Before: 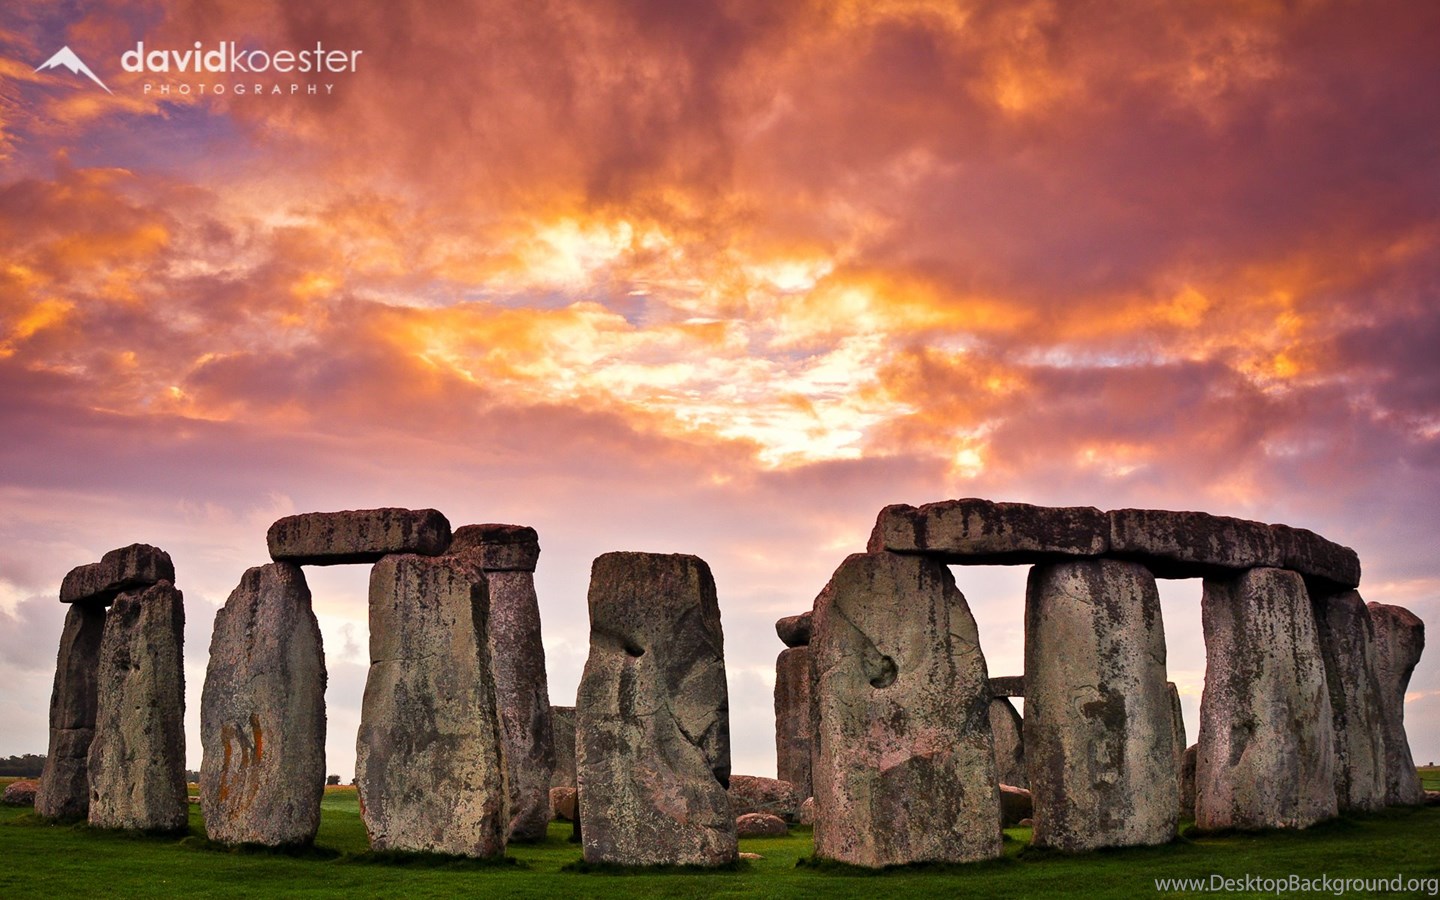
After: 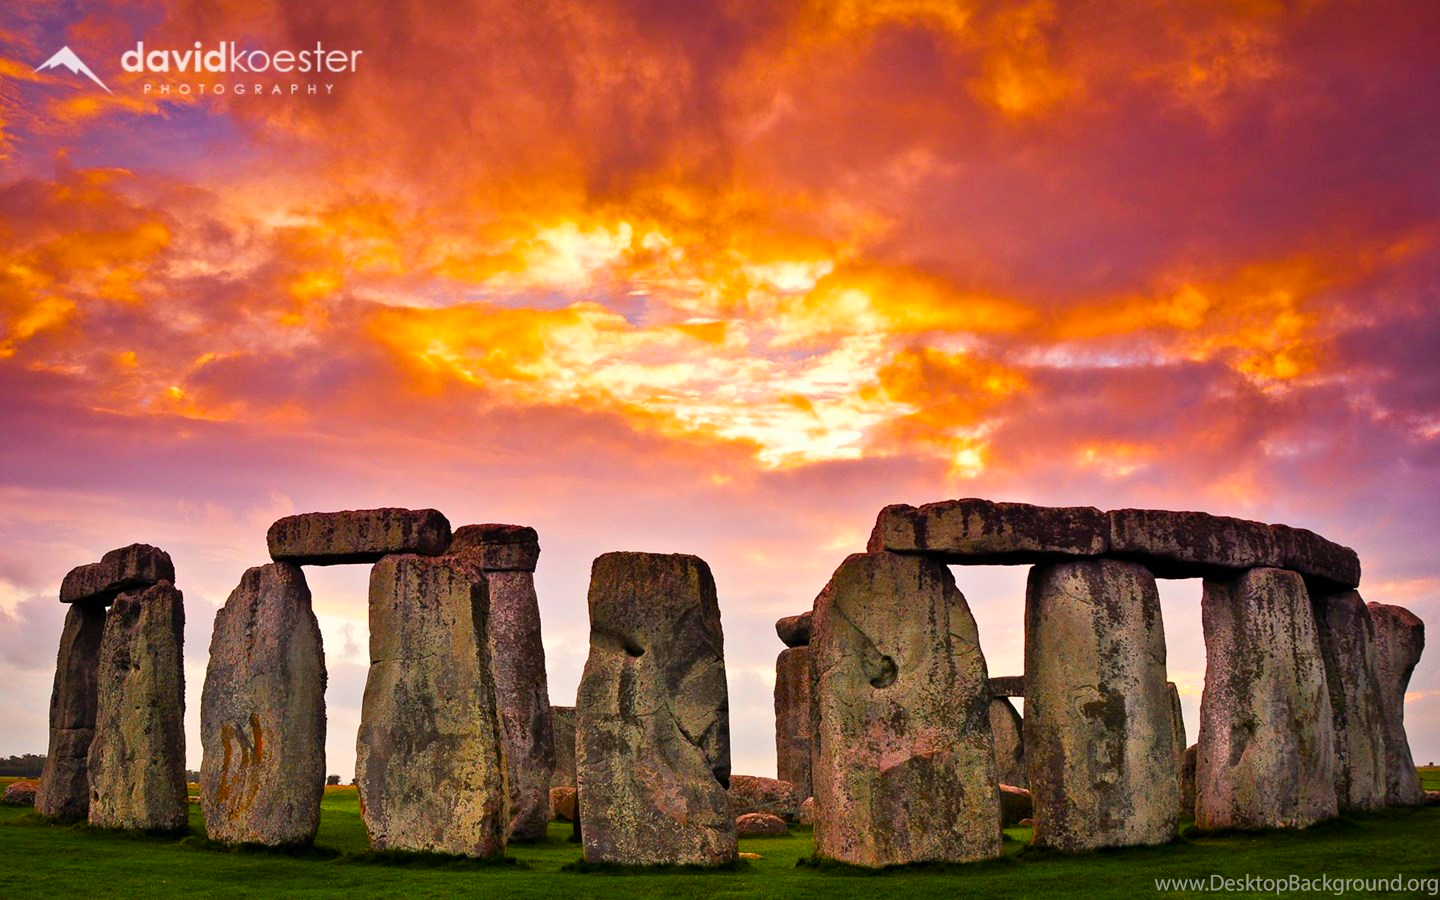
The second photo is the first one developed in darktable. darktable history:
color balance rgb: perceptual saturation grading › global saturation 24.959%, global vibrance 40.819%
